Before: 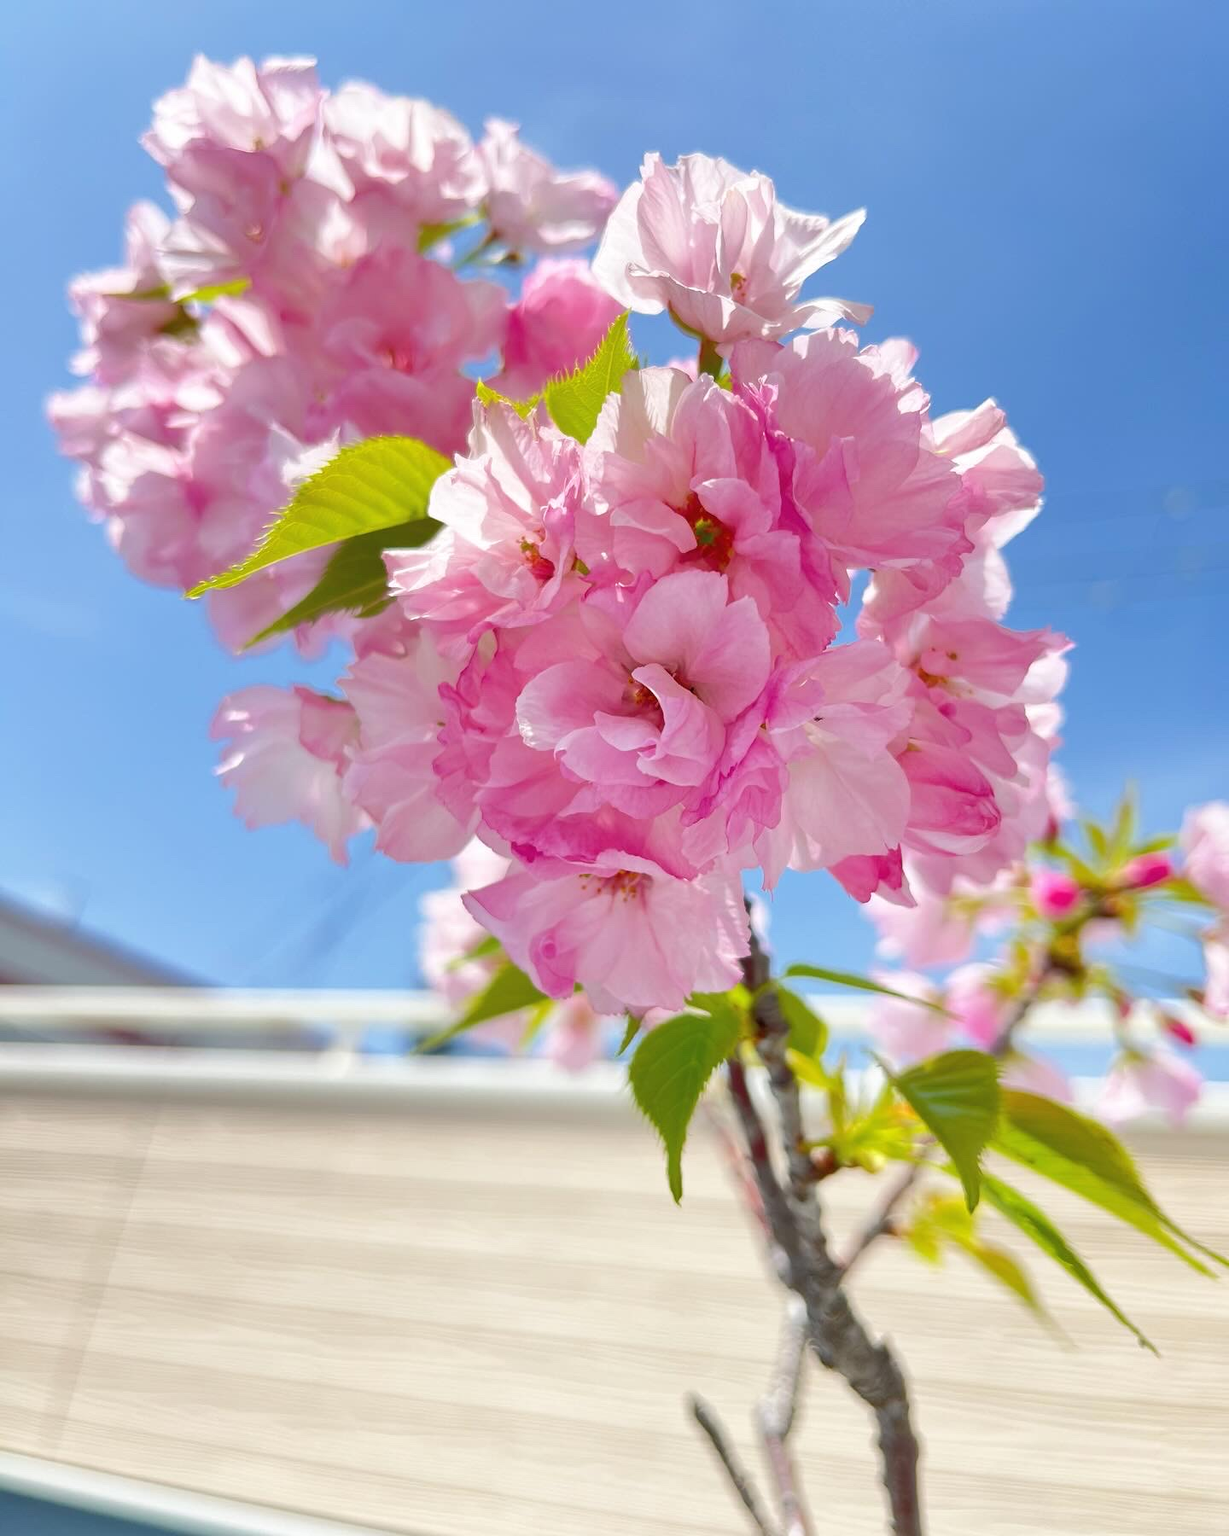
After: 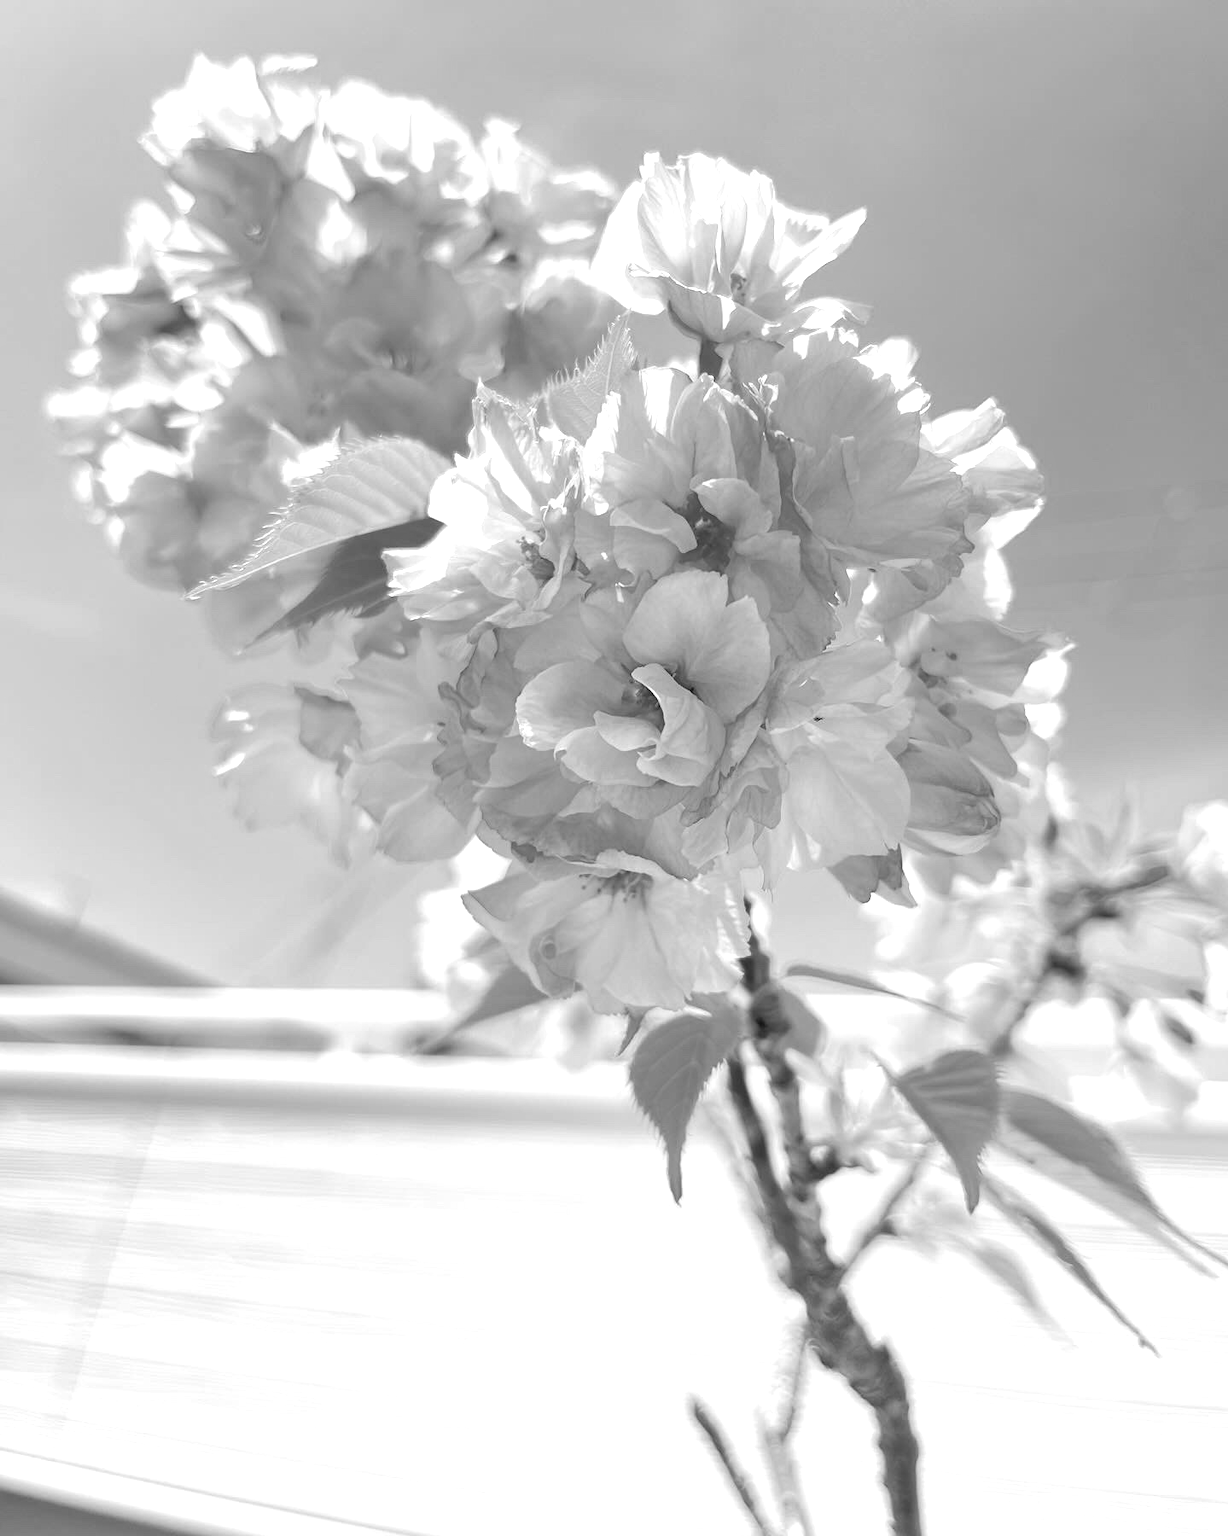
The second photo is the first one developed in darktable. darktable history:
monochrome: on, module defaults
exposure: exposure 0.564 EV, compensate highlight preservation false
